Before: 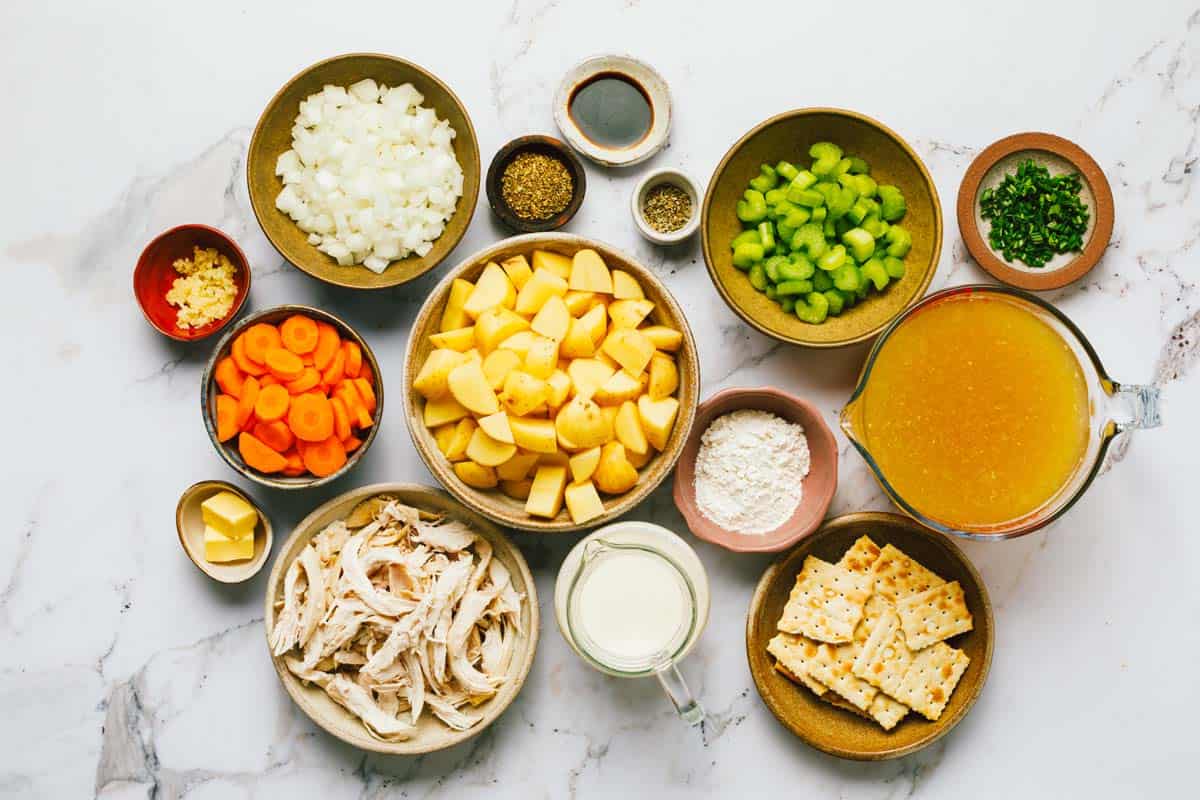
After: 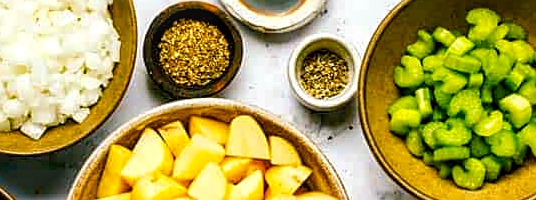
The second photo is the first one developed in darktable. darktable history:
crop: left 28.64%, top 16.832%, right 26.637%, bottom 58.055%
color balance rgb: global offset › luminance -0.51%, perceptual saturation grading › global saturation 27.53%, perceptual saturation grading › highlights -25%, perceptual saturation grading › shadows 25%, perceptual brilliance grading › highlights 6.62%, perceptual brilliance grading › mid-tones 17.07%, perceptual brilliance grading › shadows -5.23%
sharpen: on, module defaults
haze removal: compatibility mode true, adaptive false
local contrast: detail 130%
